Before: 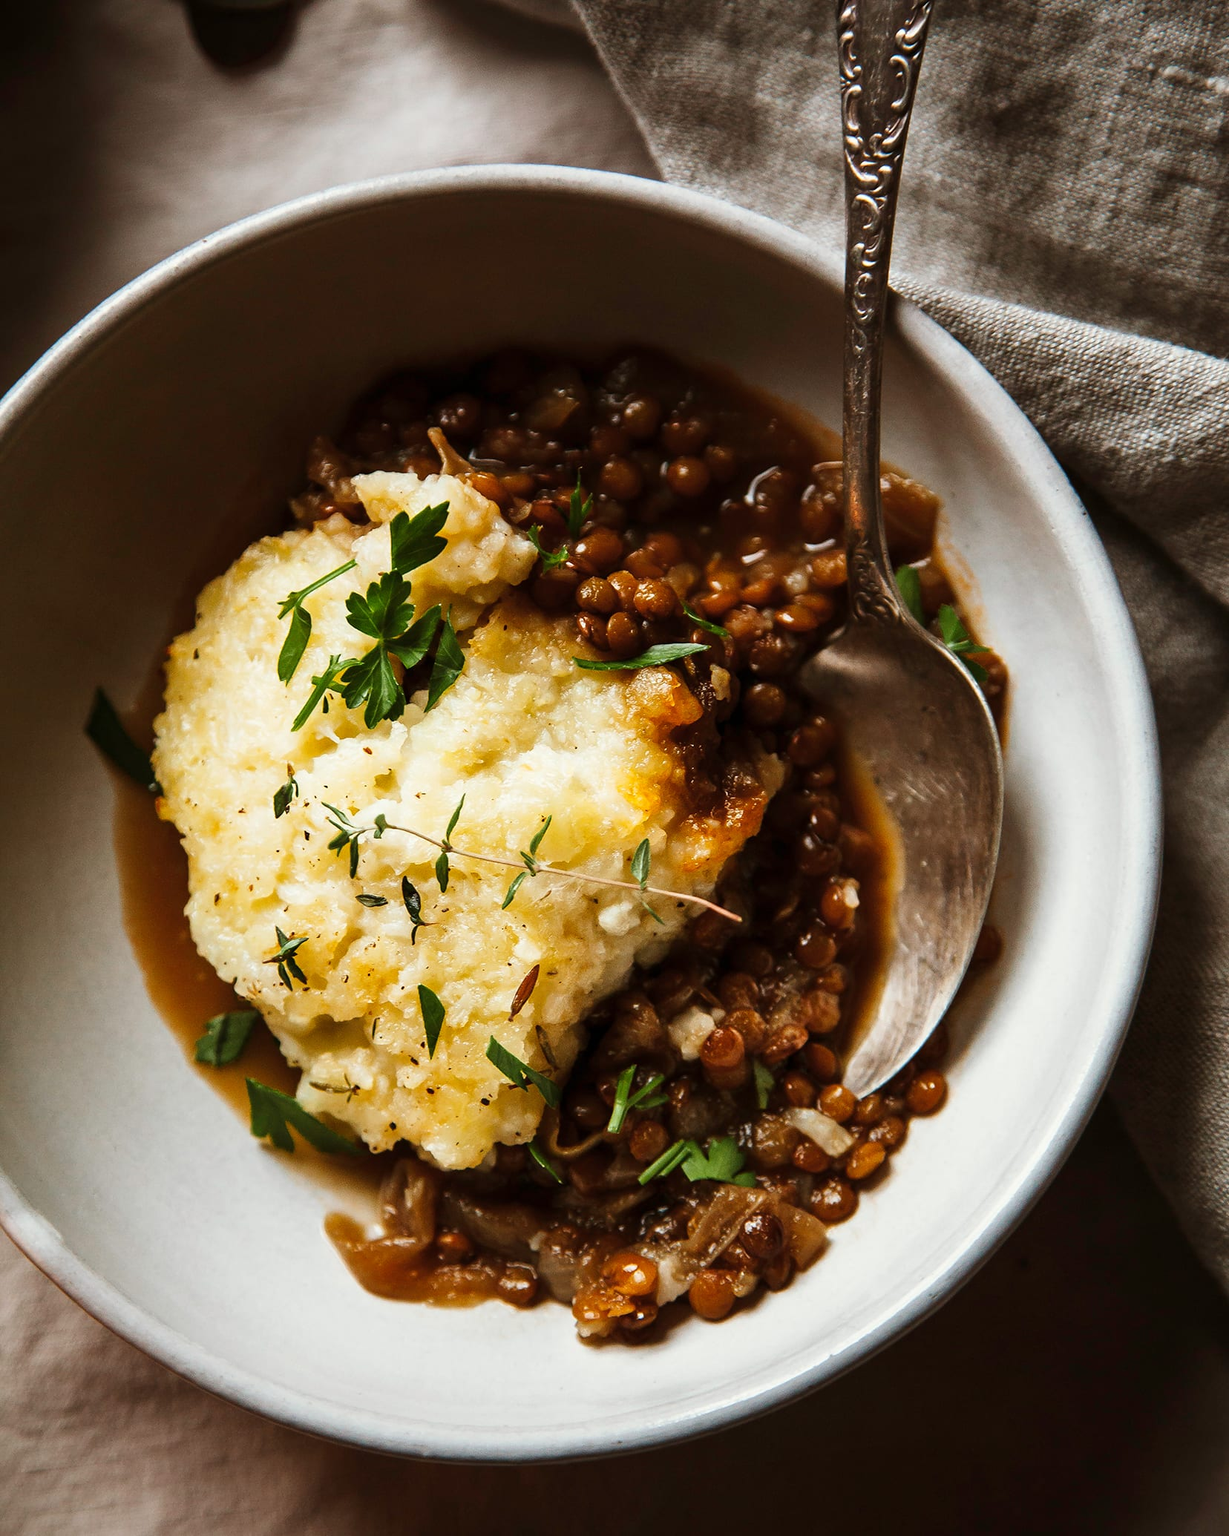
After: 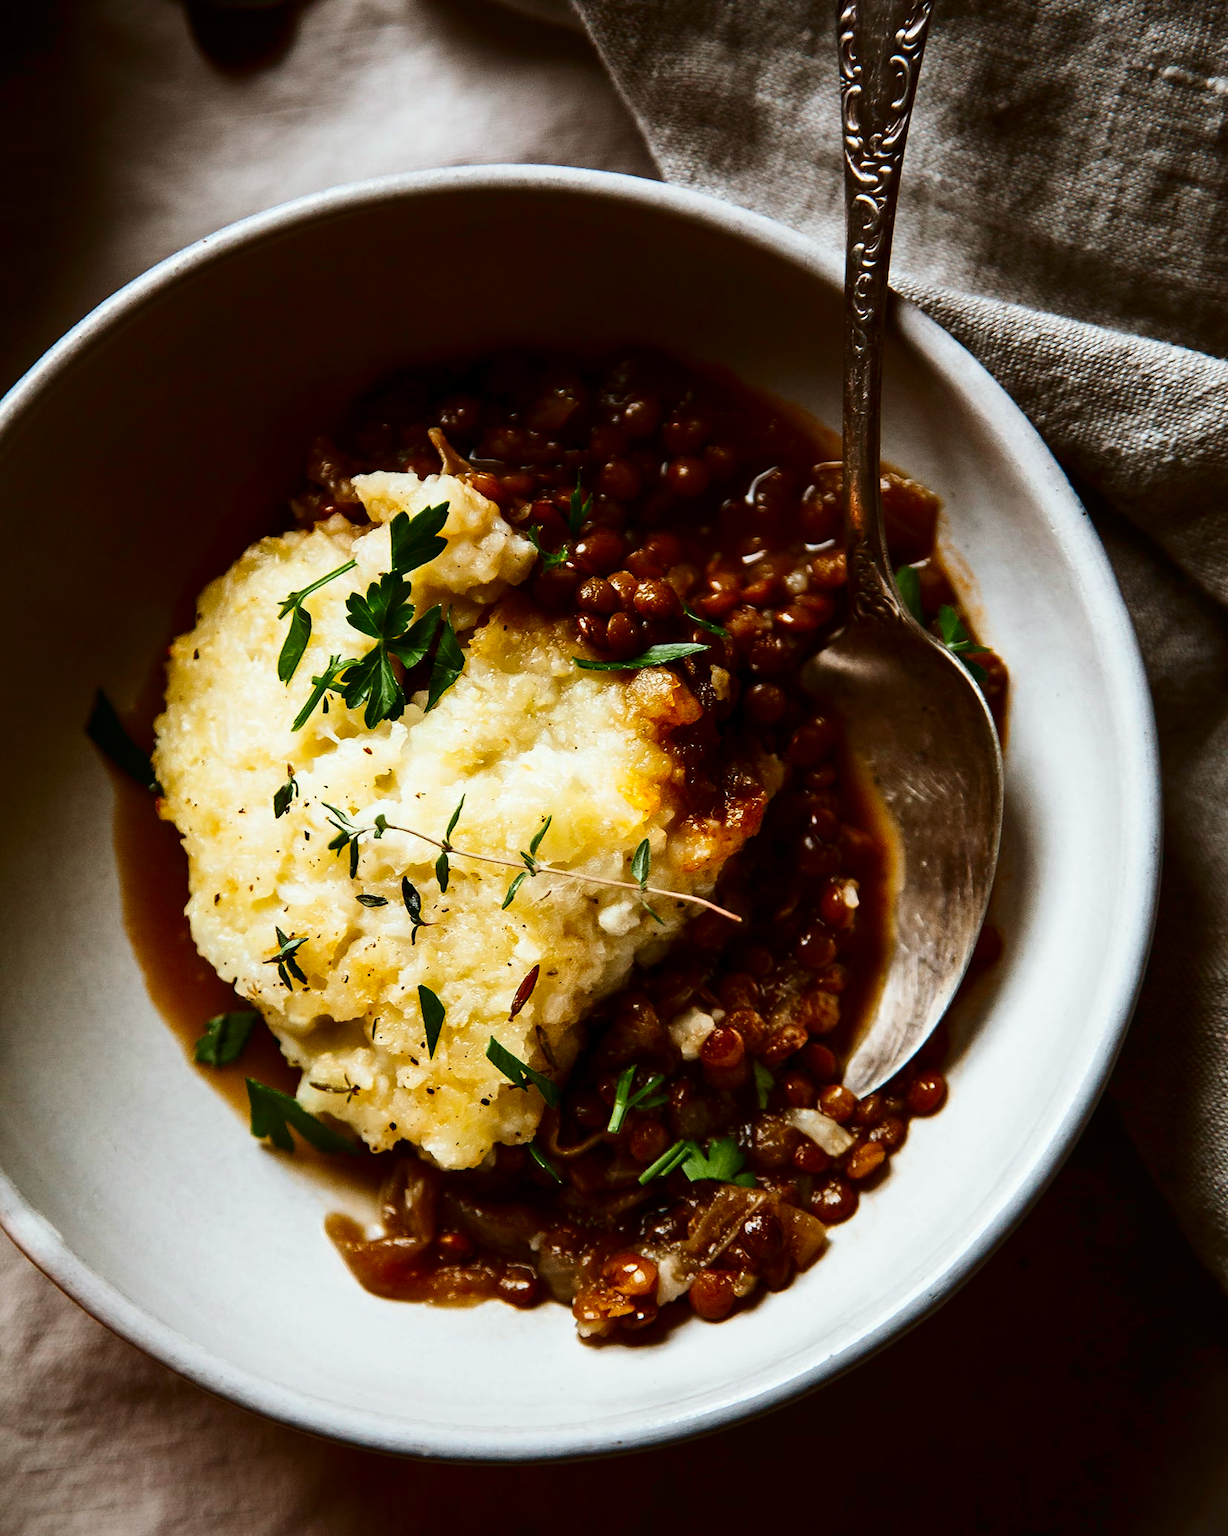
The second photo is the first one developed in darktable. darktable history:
color zones: curves: ch0 [(0, 0.5) (0.143, 0.5) (0.286, 0.5) (0.429, 0.5) (0.571, 0.5) (0.714, 0.476) (0.857, 0.5) (1, 0.5)]; ch2 [(0, 0.5) (0.143, 0.5) (0.286, 0.5) (0.429, 0.5) (0.571, 0.5) (0.714, 0.487) (0.857, 0.5) (1, 0.5)]
contrast brightness saturation: contrast 0.2, brightness -0.11, saturation 0.1
exposure: compensate highlight preservation false
white balance: red 0.982, blue 1.018
